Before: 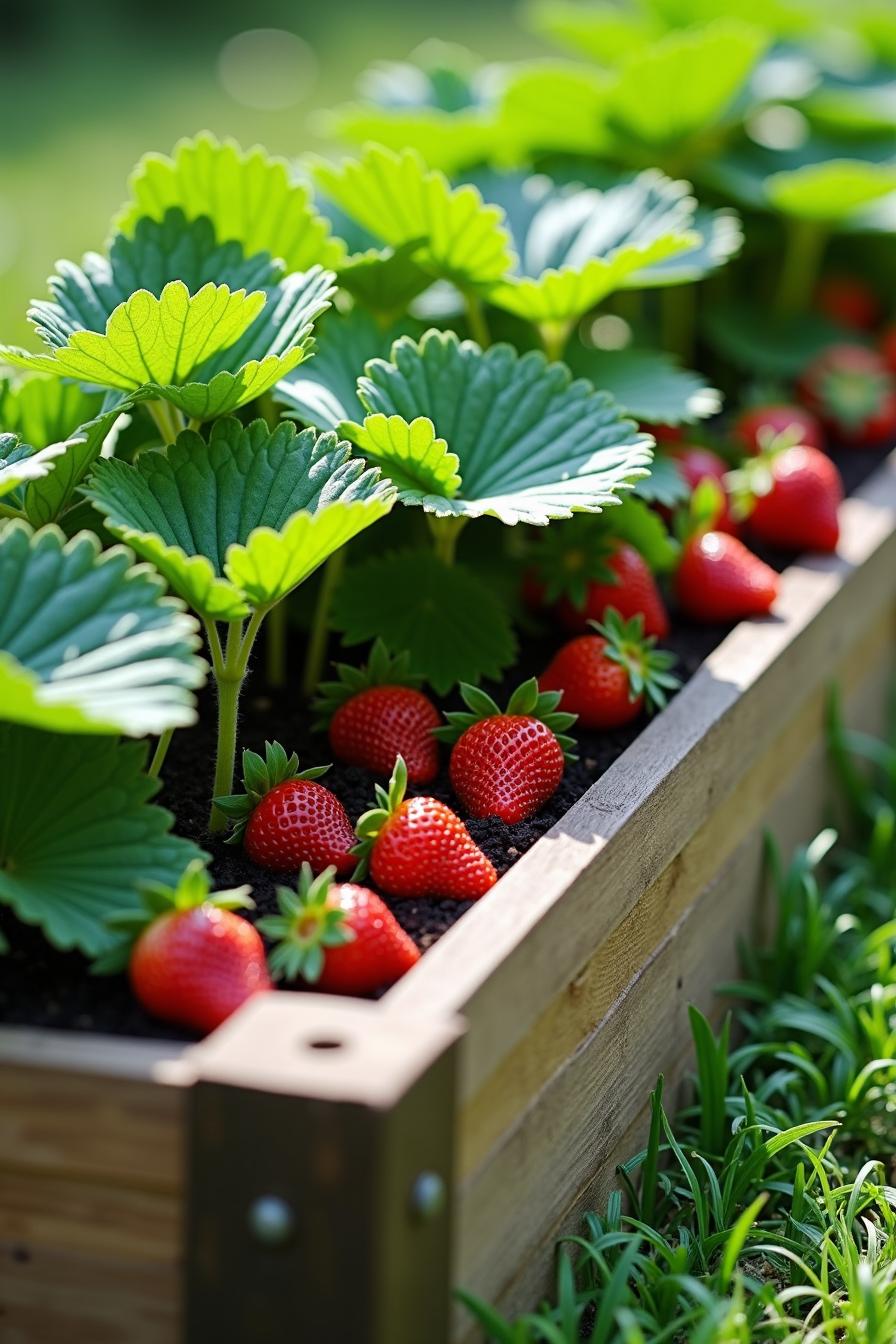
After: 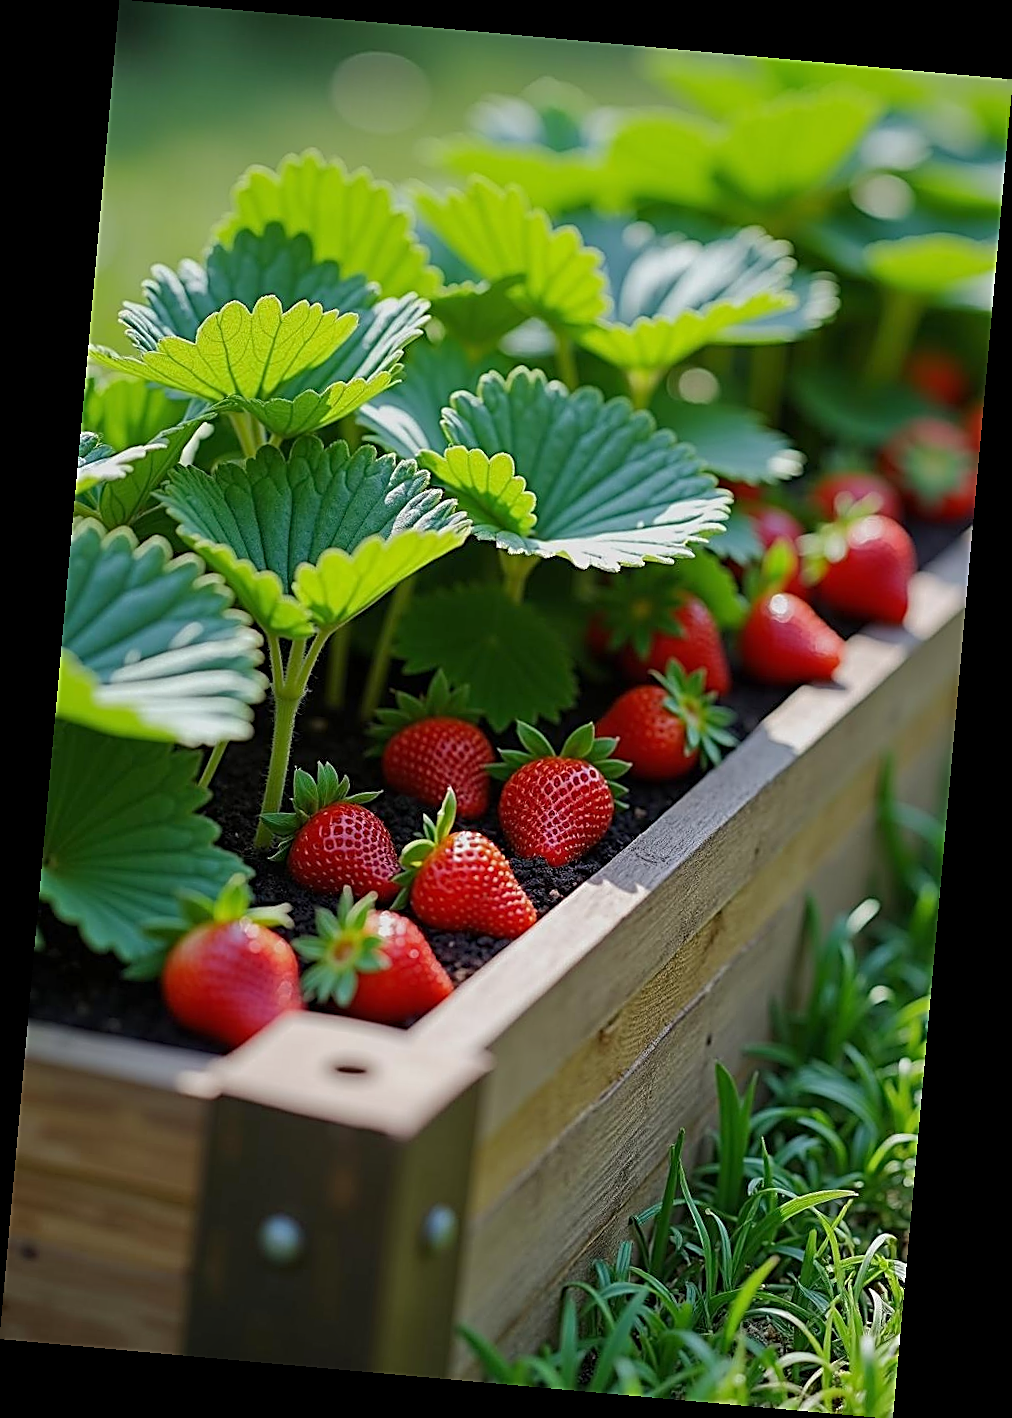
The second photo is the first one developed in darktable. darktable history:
tone equalizer: -8 EV 0.25 EV, -7 EV 0.417 EV, -6 EV 0.417 EV, -5 EV 0.25 EV, -3 EV -0.25 EV, -2 EV -0.417 EV, -1 EV -0.417 EV, +0 EV -0.25 EV, edges refinement/feathering 500, mask exposure compensation -1.57 EV, preserve details guided filter
rotate and perspective: rotation 5.12°, automatic cropping off
sharpen: amount 0.901
